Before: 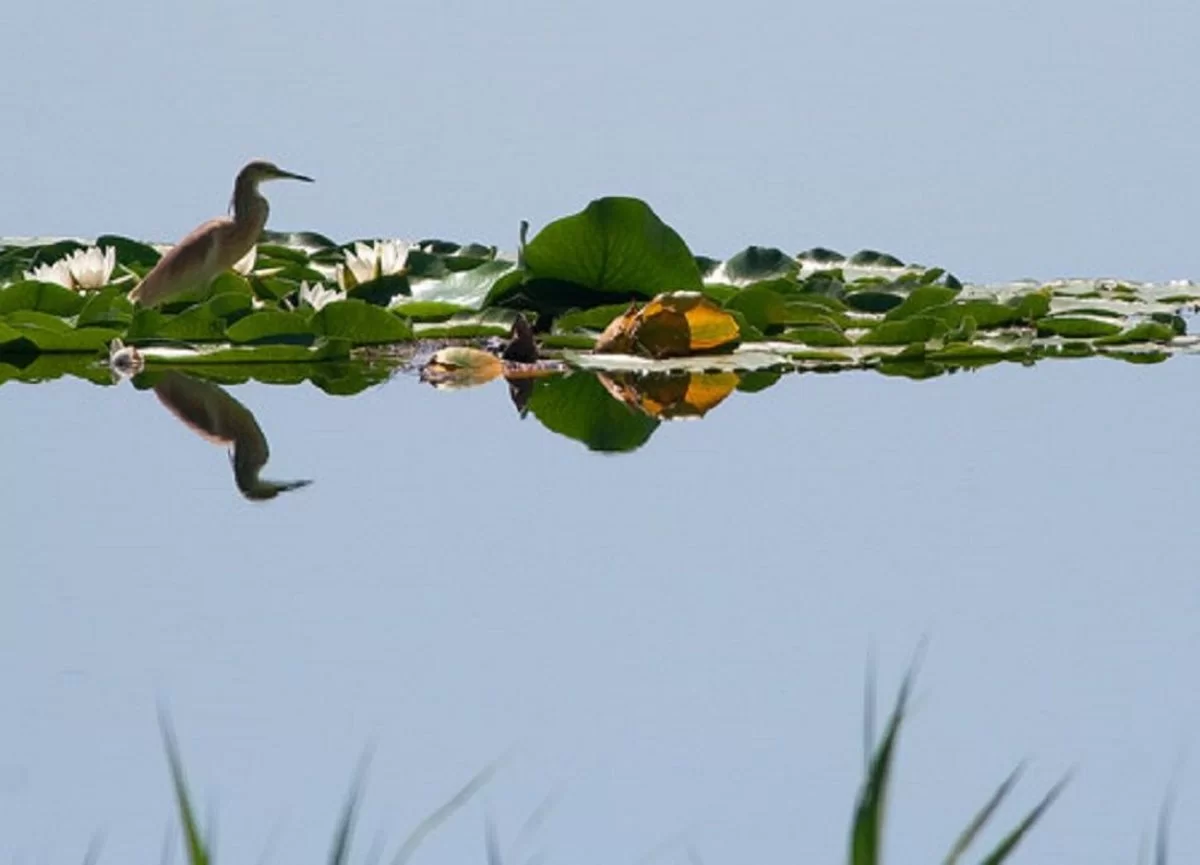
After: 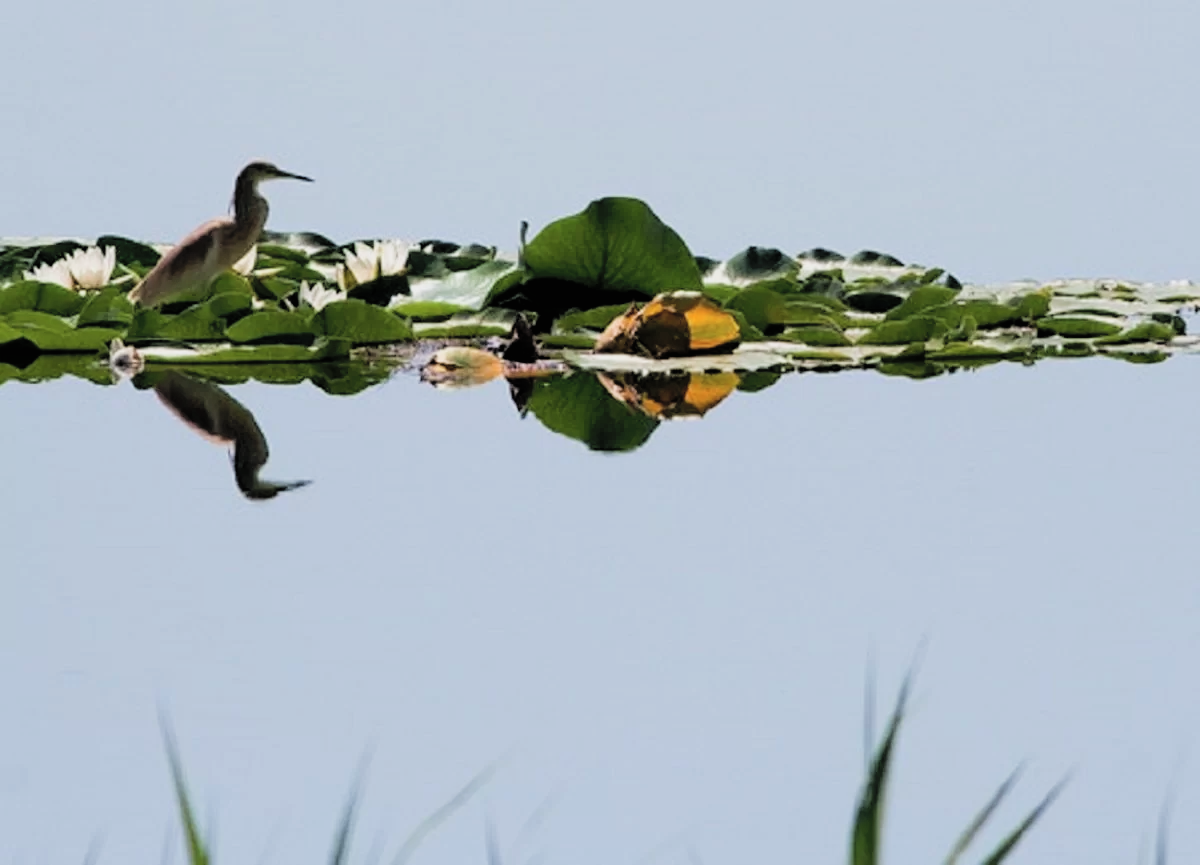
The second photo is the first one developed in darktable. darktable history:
filmic rgb: black relative exposure -5 EV, white relative exposure 3.5 EV, hardness 3.19, contrast 1.2, highlights saturation mix -50%
contrast brightness saturation: brightness 0.13
